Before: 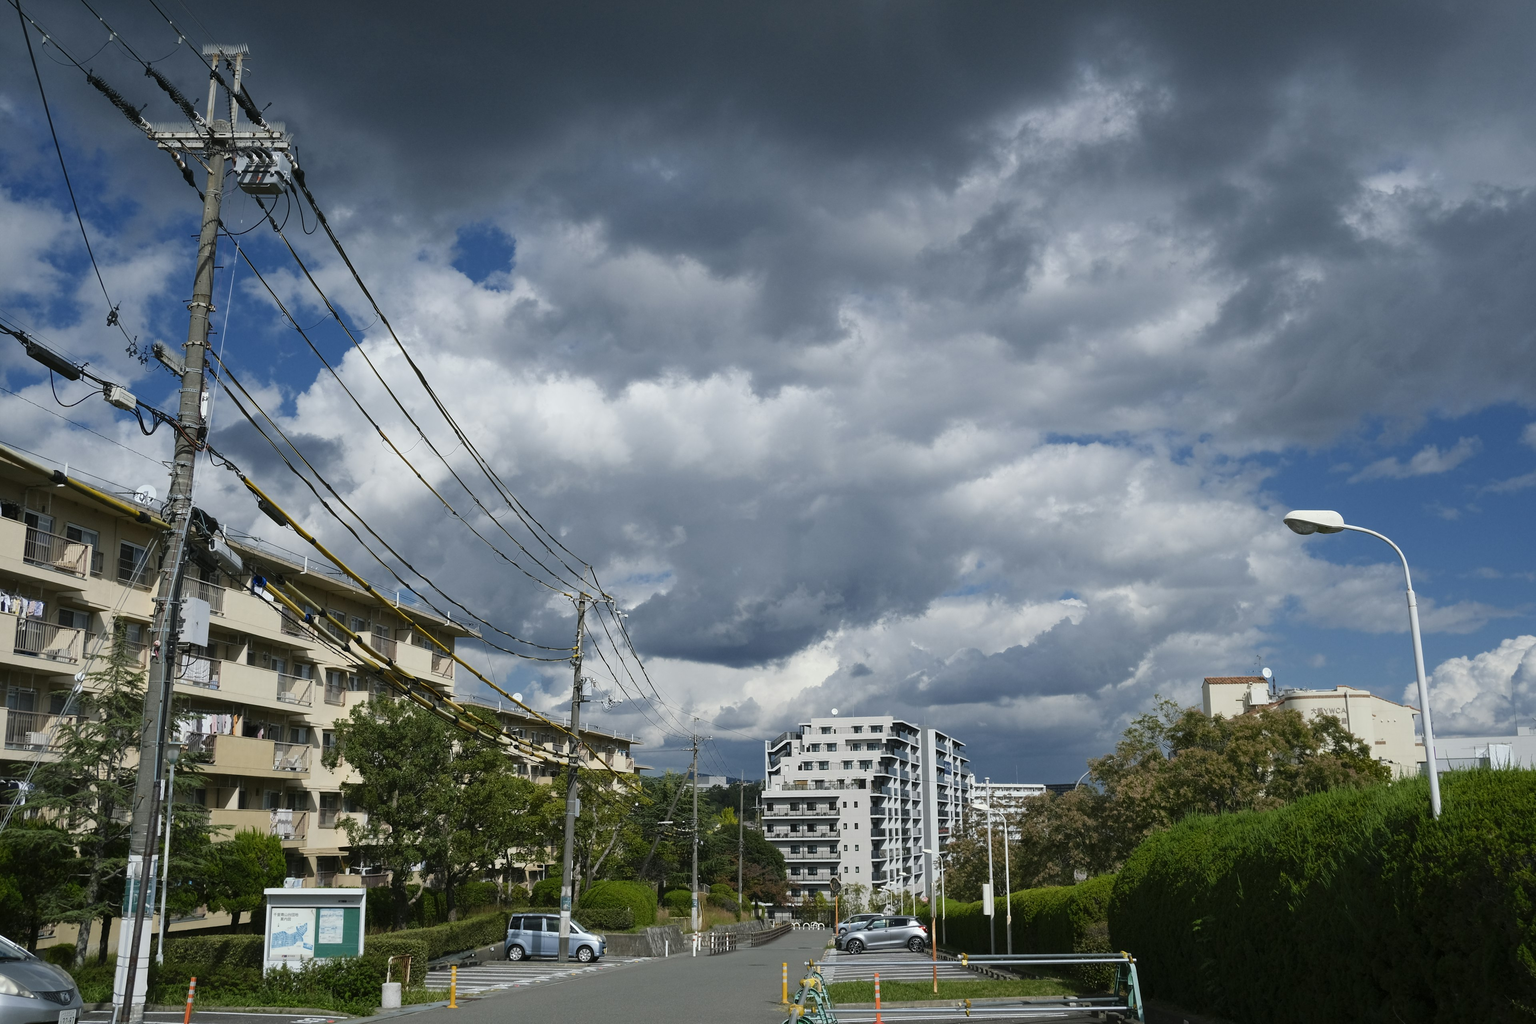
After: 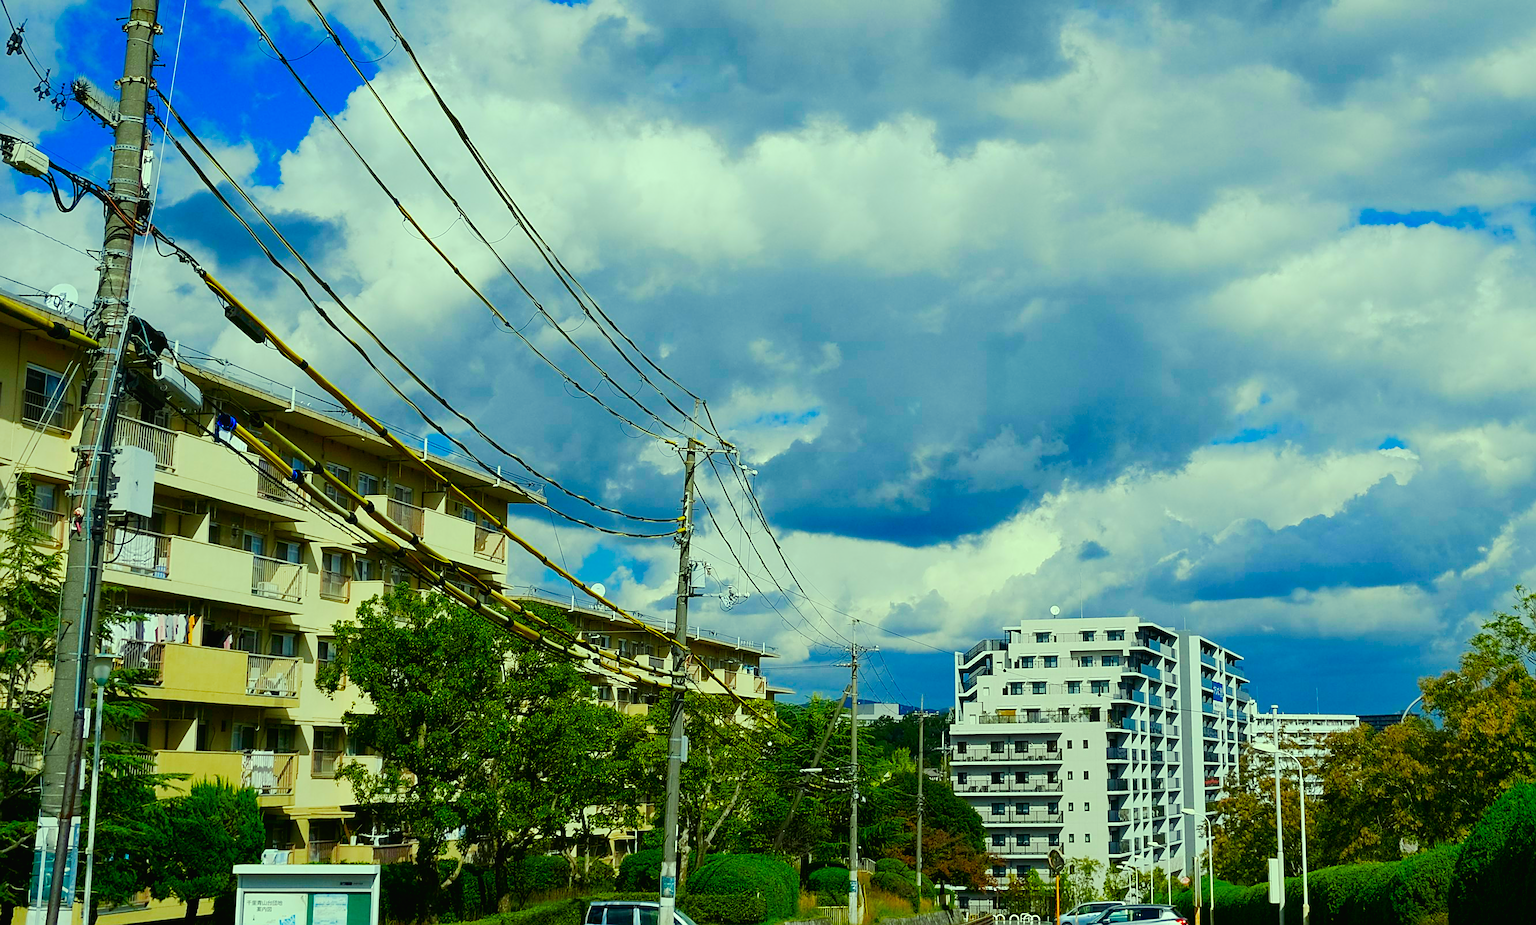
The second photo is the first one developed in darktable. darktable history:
sharpen: on, module defaults
color balance rgb: power › hue 314.08°, perceptual saturation grading › global saturation 45.773%, perceptual saturation grading › highlights -25.653%, perceptual saturation grading › shadows 49.755%
tone curve: curves: ch0 [(0, 0.013) (0.054, 0.018) (0.205, 0.191) (0.289, 0.292) (0.39, 0.424) (0.493, 0.551) (0.666, 0.743) (0.795, 0.841) (1, 0.998)]; ch1 [(0, 0) (0.385, 0.343) (0.439, 0.415) (0.494, 0.495) (0.501, 0.501) (0.51, 0.509) (0.548, 0.554) (0.586, 0.614) (0.66, 0.706) (0.783, 0.804) (1, 1)]; ch2 [(0, 0) (0.304, 0.31) (0.403, 0.399) (0.441, 0.428) (0.47, 0.469) (0.498, 0.496) (0.524, 0.538) (0.566, 0.579) (0.633, 0.665) (0.7, 0.711) (1, 1)], preserve colors none
crop: left 6.674%, top 28.15%, right 23.882%, bottom 9.084%
color correction: highlights a* -11.17, highlights b* 9.91, saturation 1.71
